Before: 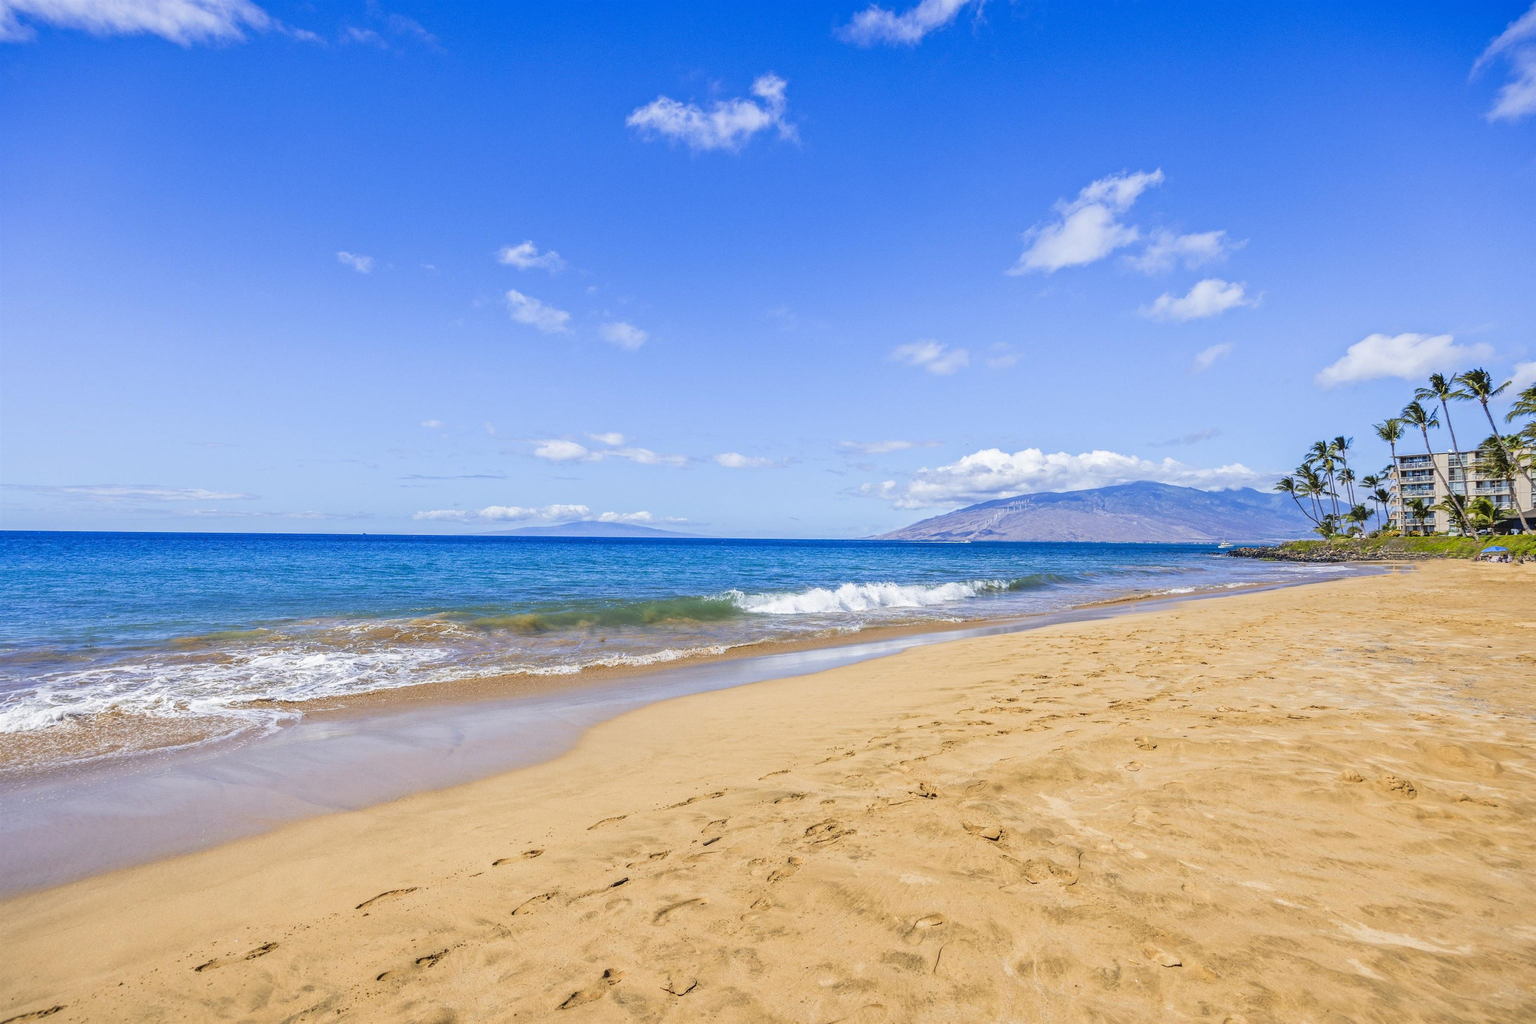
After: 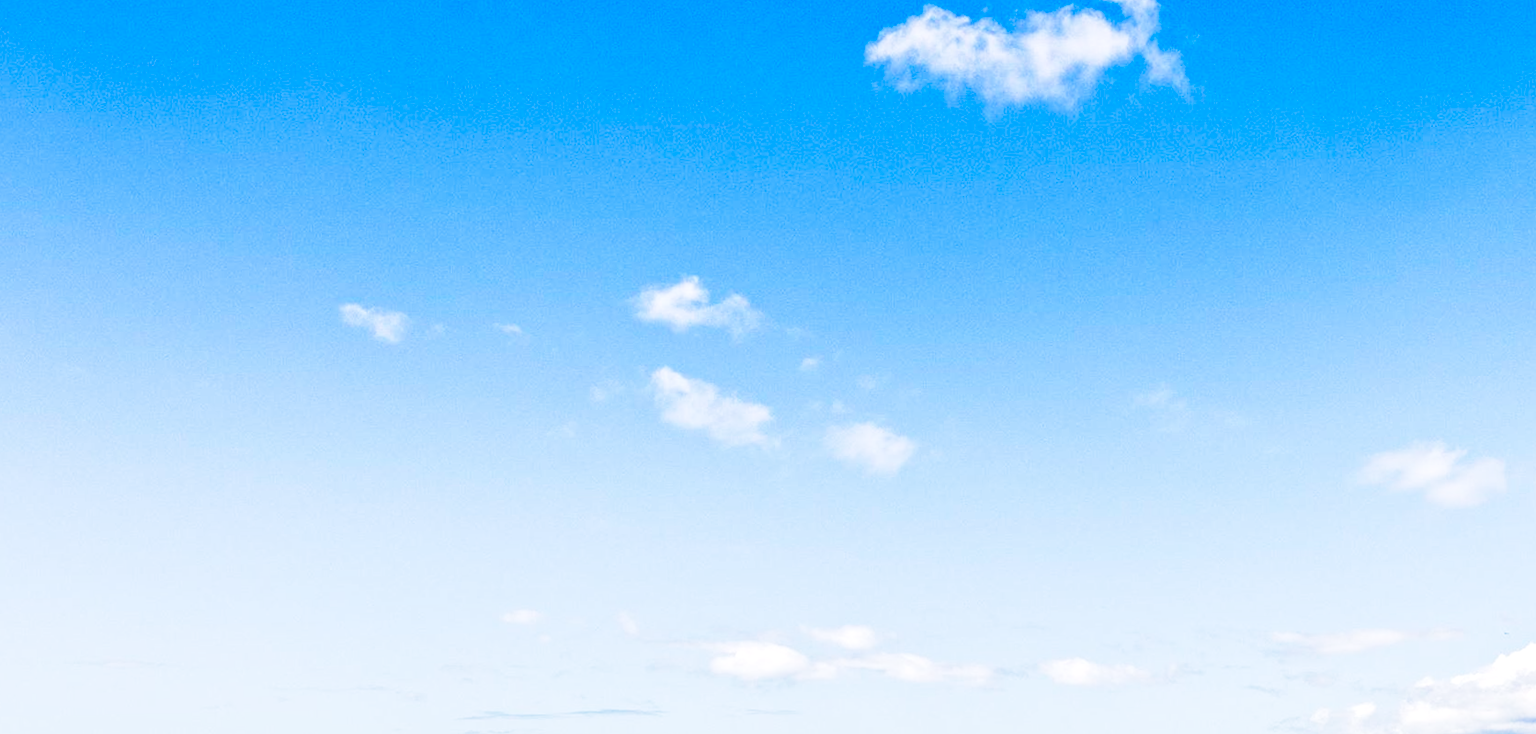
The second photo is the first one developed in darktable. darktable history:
base curve: curves: ch0 [(0, 0) (0.028, 0.03) (0.121, 0.232) (0.46, 0.748) (0.859, 0.968) (1, 1)], preserve colors none
color balance rgb: highlights gain › chroma 2.94%, highlights gain › hue 60.57°, global offset › chroma 0.25%, global offset › hue 256.52°, perceptual saturation grading › global saturation 20%, perceptual saturation grading › highlights -50%, perceptual saturation grading › shadows 30%, contrast 15%
rotate and perspective: rotation -1.24°, automatic cropping off
local contrast: detail 110%
crop: left 10.121%, top 10.631%, right 36.218%, bottom 51.526%
